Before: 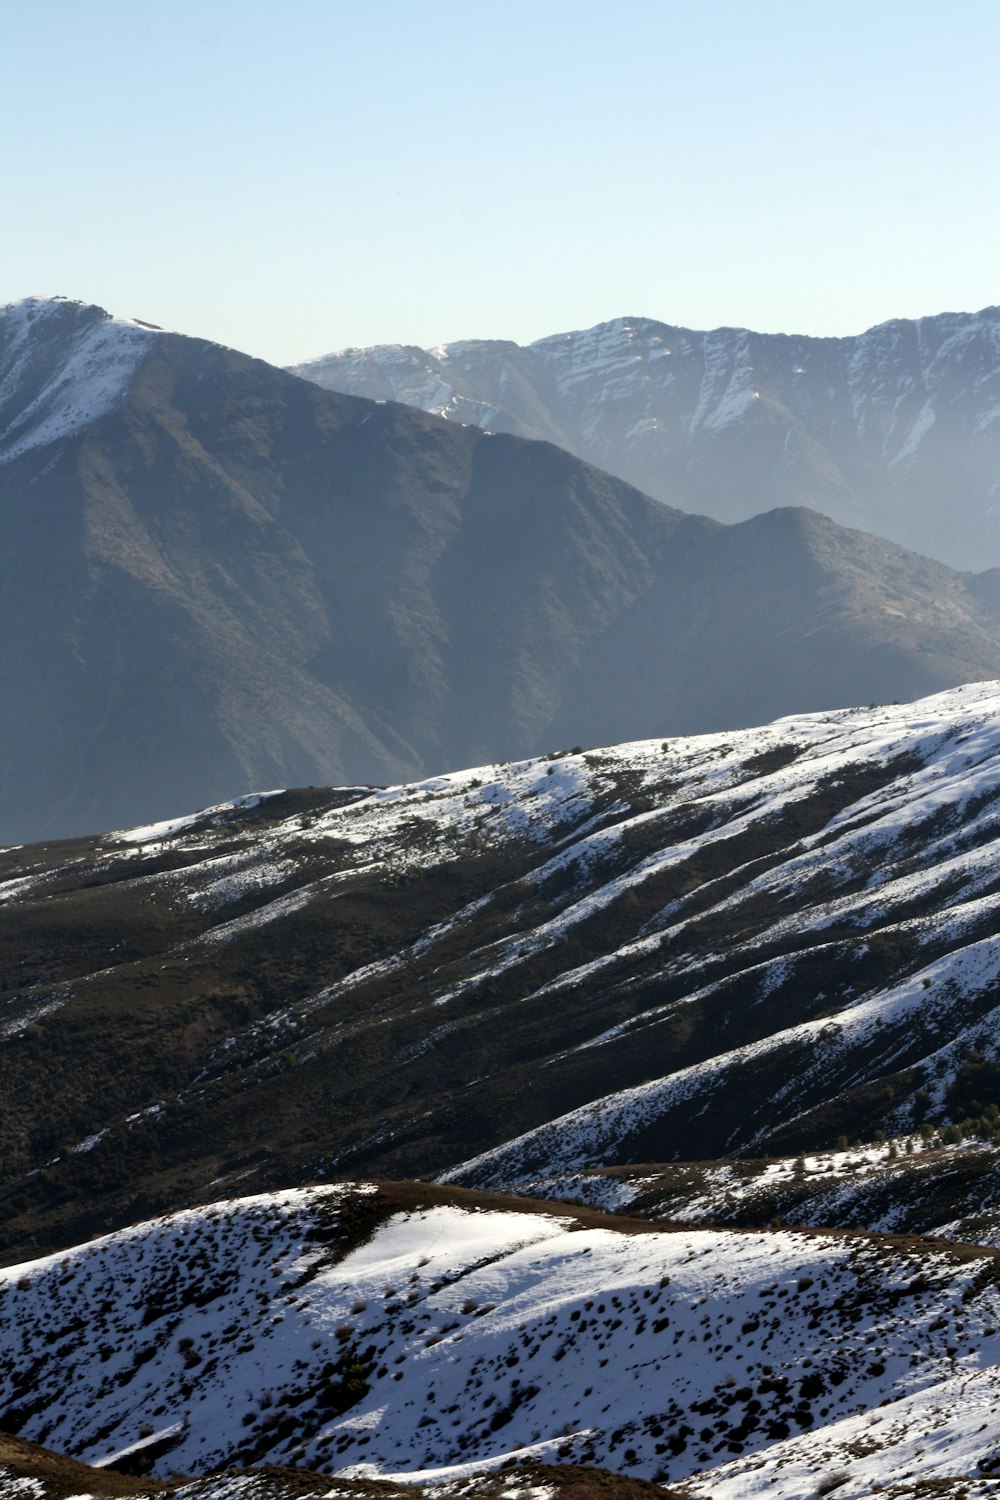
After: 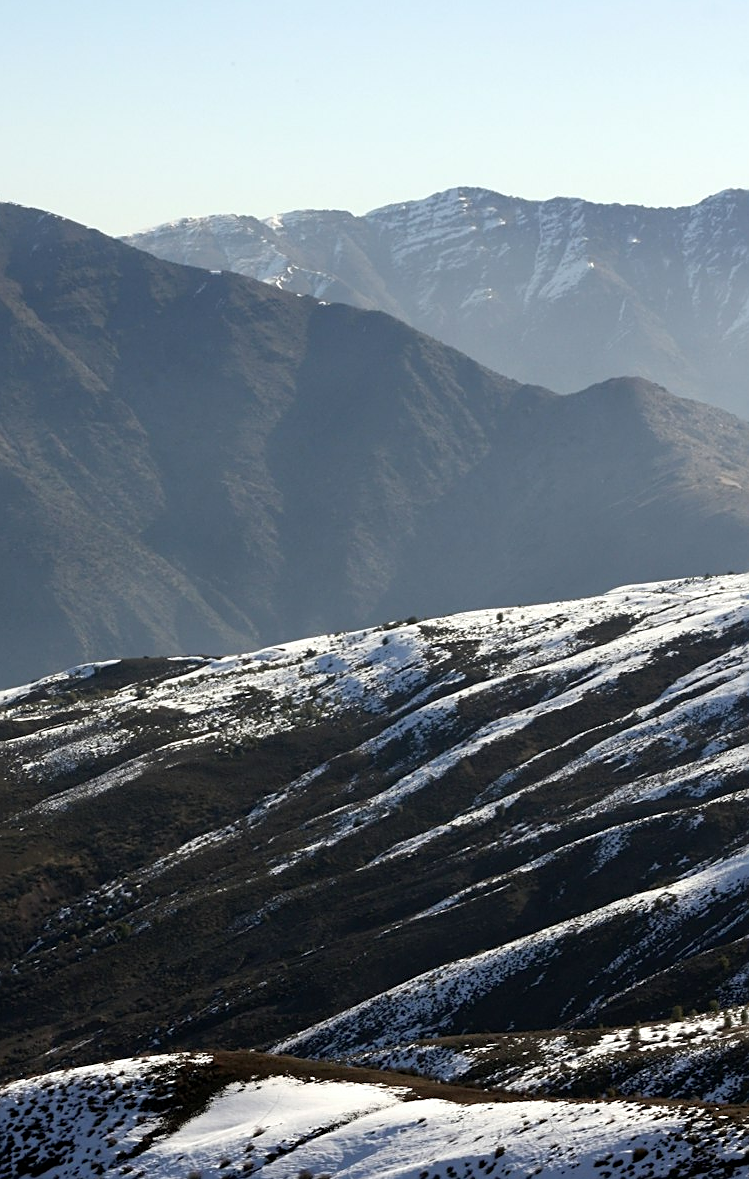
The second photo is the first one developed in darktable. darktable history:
crop: left 16.565%, top 8.691%, right 8.464%, bottom 12.681%
sharpen: on, module defaults
